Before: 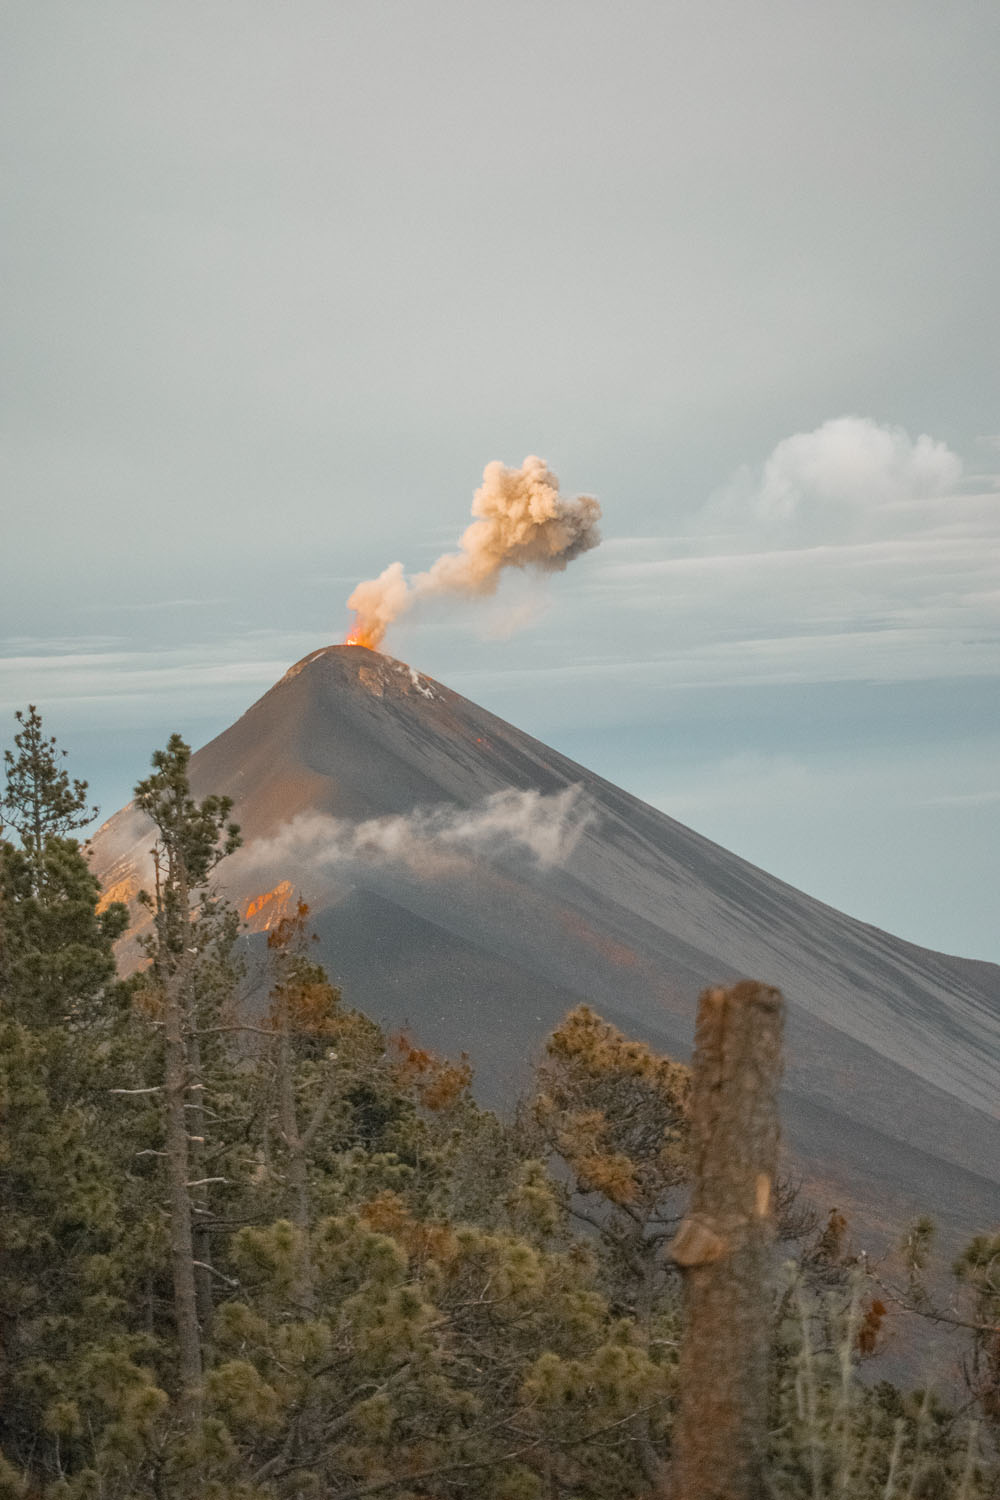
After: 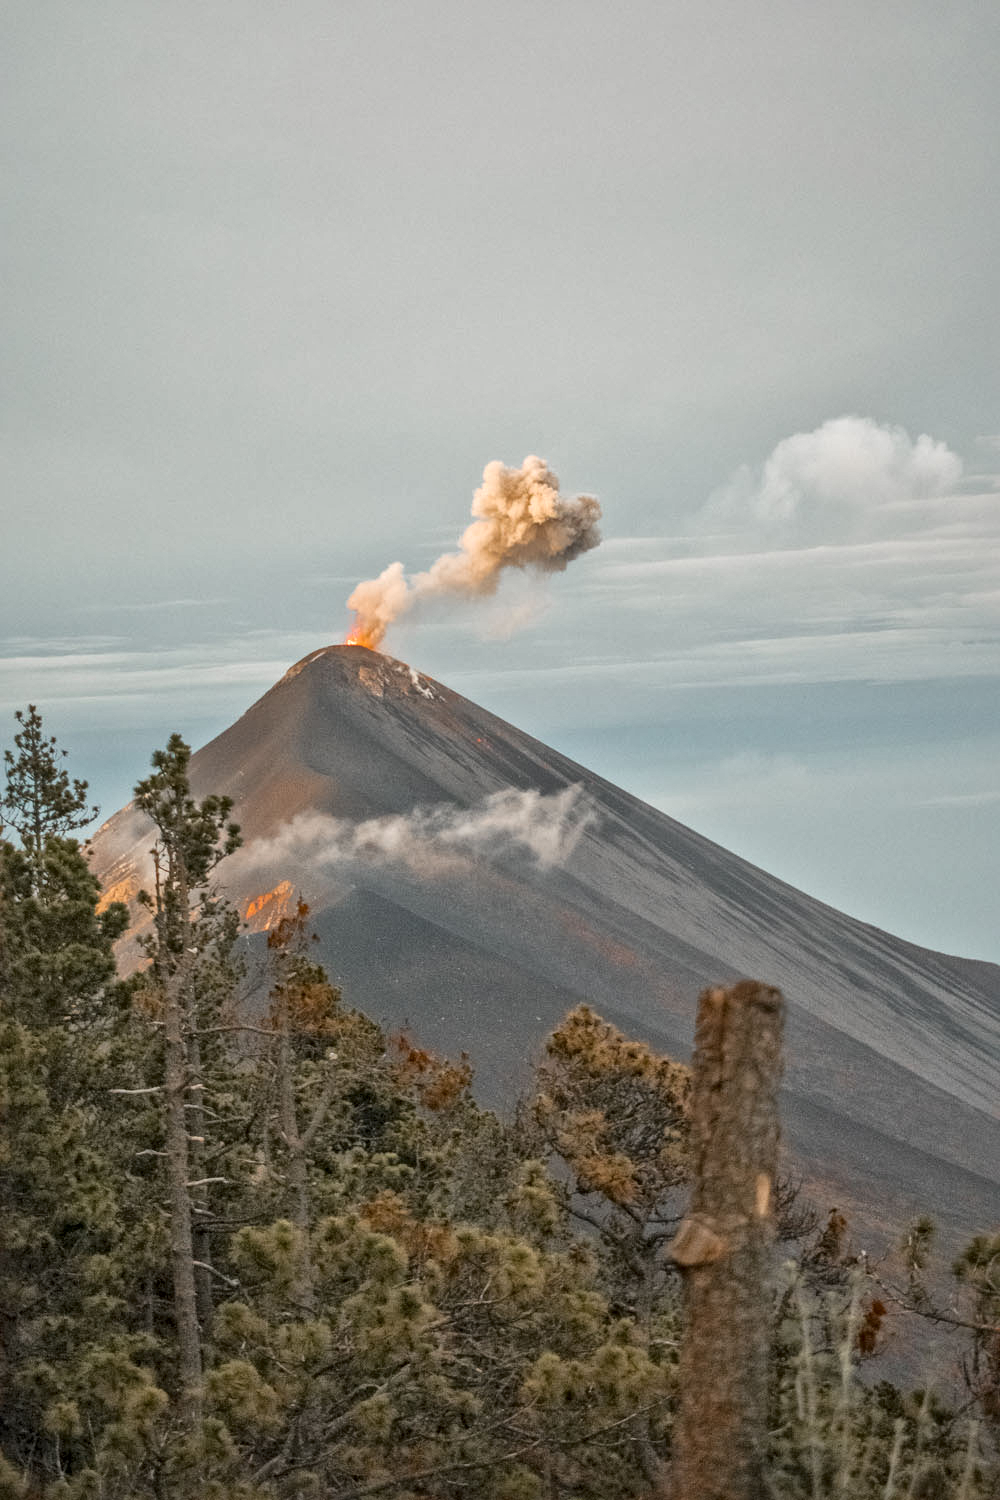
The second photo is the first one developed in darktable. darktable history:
local contrast: mode bilateral grid, contrast 21, coarseness 19, detail 163%, midtone range 0.2
